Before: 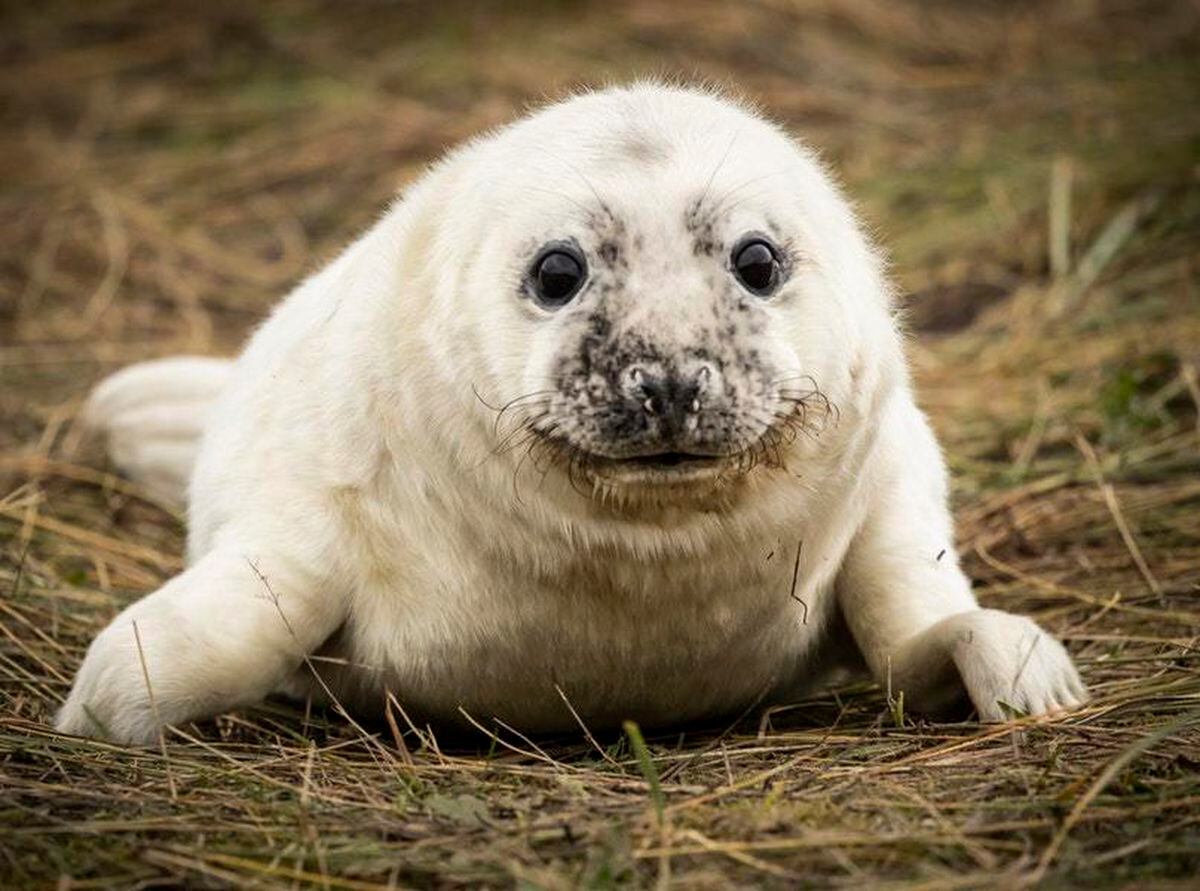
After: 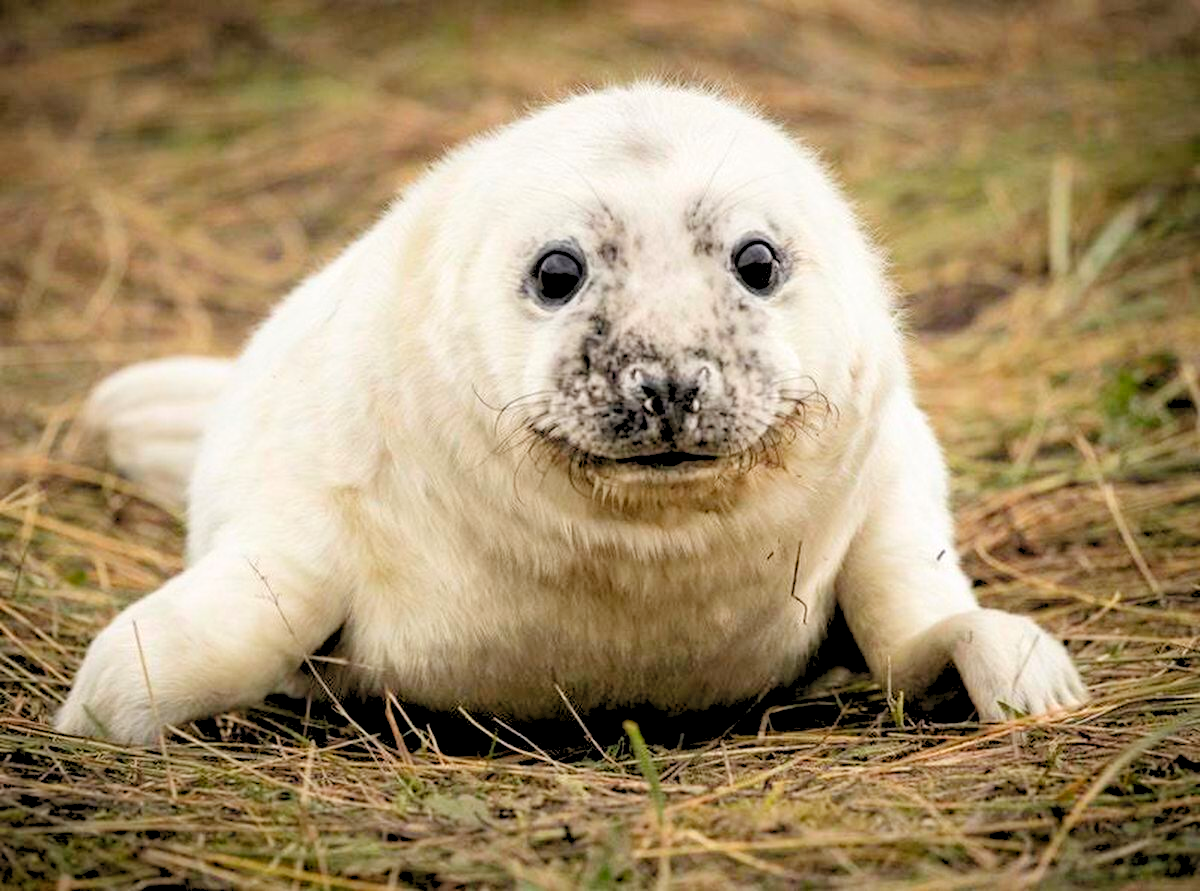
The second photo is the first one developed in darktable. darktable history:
levels: levels [0.093, 0.434, 0.988]
